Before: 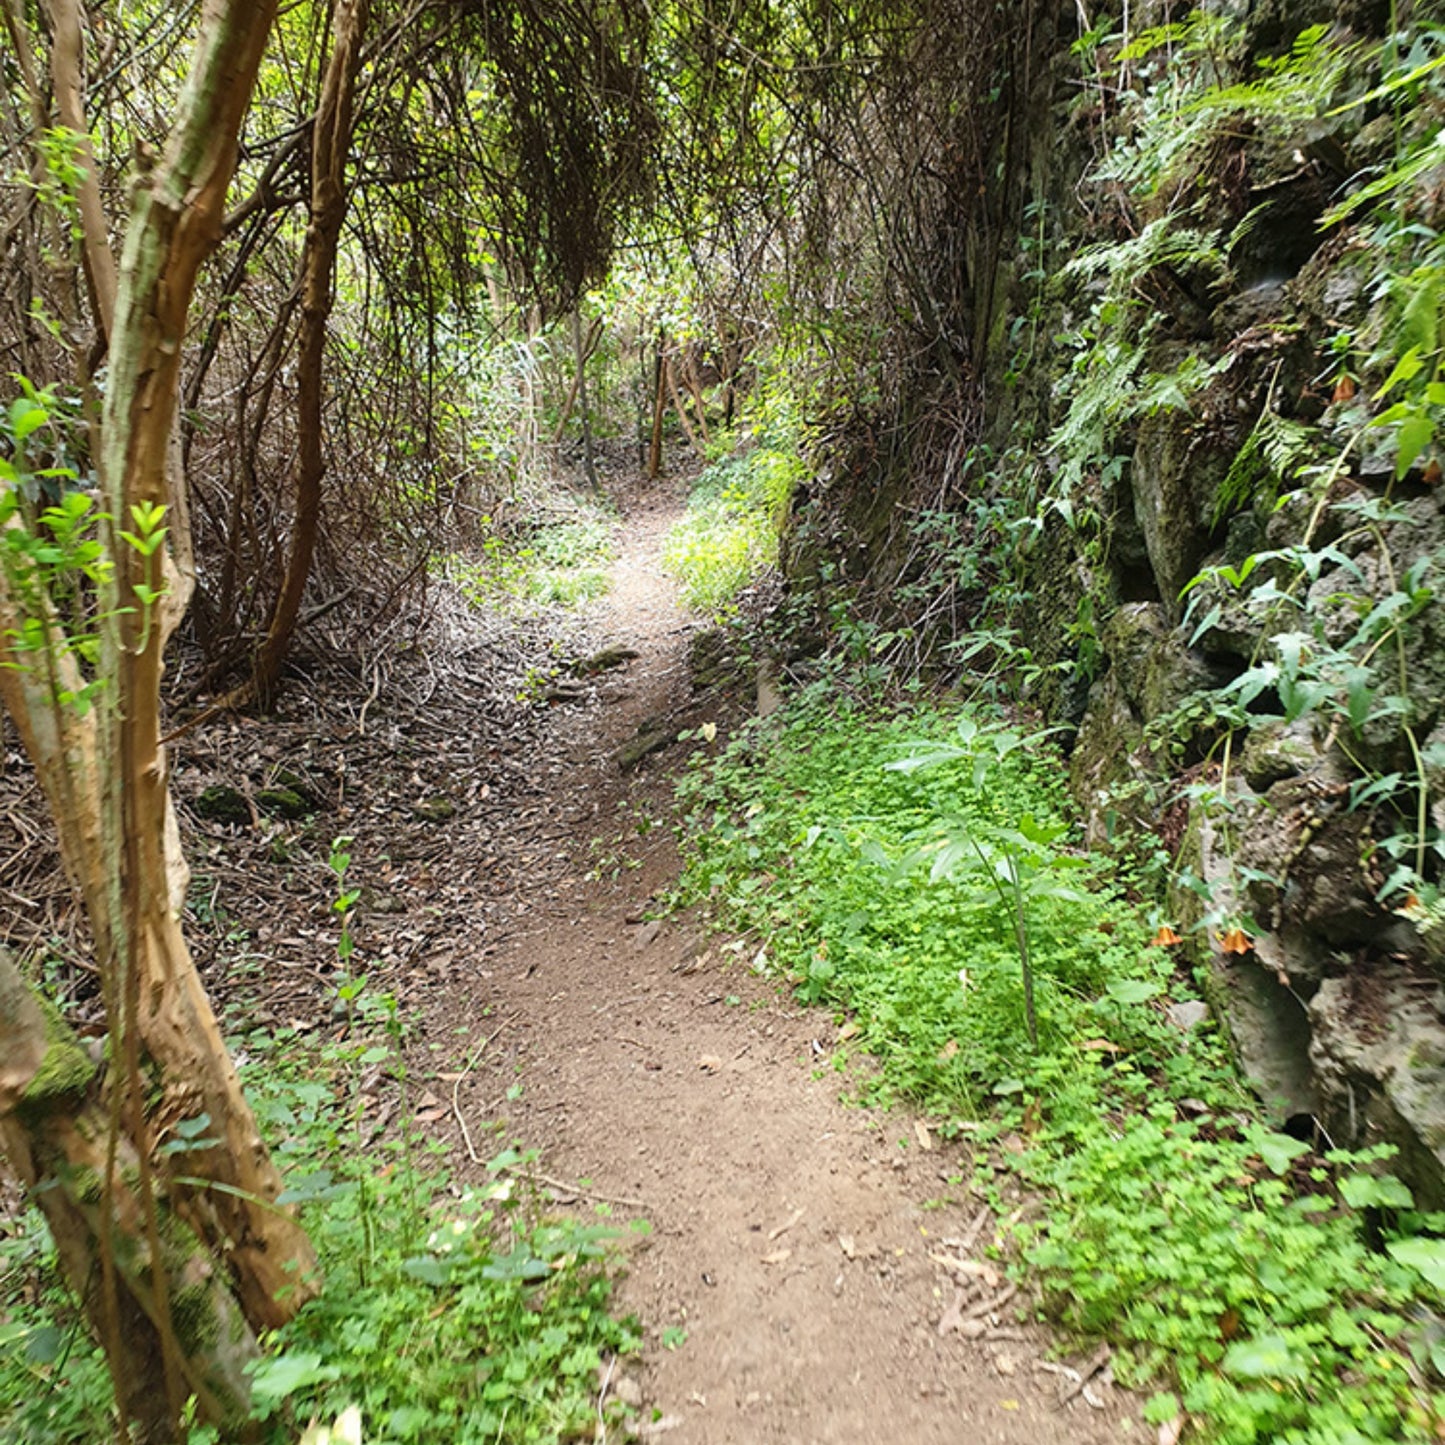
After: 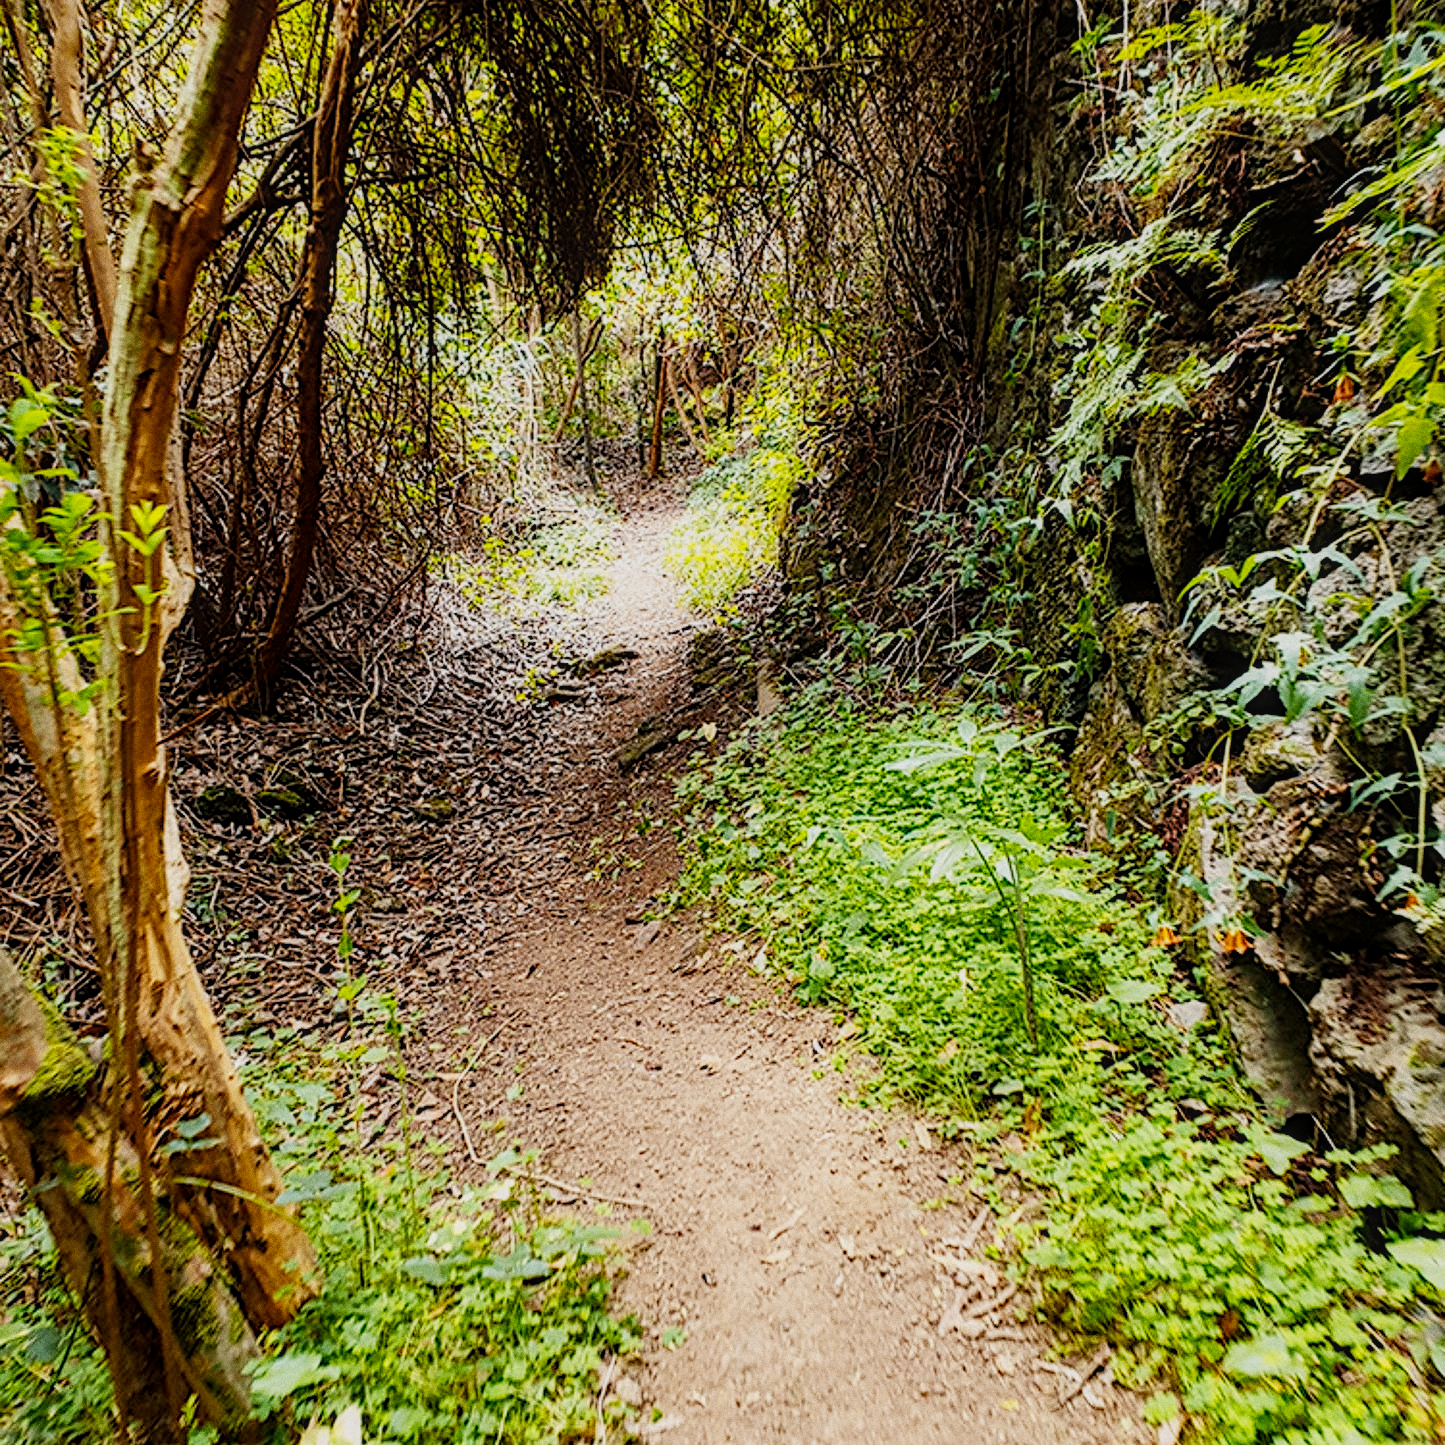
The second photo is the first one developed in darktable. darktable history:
diffuse or sharpen "_builtin_sharpen demosaicing | AA filter": edge sensitivity 1, 1st order anisotropy 100%, 2nd order anisotropy 100%, 3rd order anisotropy 100%, 4th order anisotropy 100%, 1st order speed -25%, 2nd order speed -25%, 3rd order speed -25%, 4th order speed -25%
diffuse or sharpen "bloom 10%": radius span 32, 1st order speed 50%, 2nd order speed 50%, 3rd order speed 50%, 4th order speed 50% | blend: blend mode normal, opacity 10%; mask: uniform (no mask)
grain "film": coarseness 0.09 ISO
color balance rgb: shadows lift › chroma 2%, shadows lift › hue 50°, power › hue 60°, highlights gain › chroma 1%, highlights gain › hue 60°, global offset › luminance 0.25%, global vibrance 30%
sigmoid: contrast 1.8, skew -0.2, preserve hue 0%, red attenuation 0.1, red rotation 0.035, green attenuation 0.1, green rotation -0.017, blue attenuation 0.15, blue rotation -0.052, base primaries Rec2020
color equalizer: saturation › orange 1.04, saturation › green 0.92, saturation › blue 1.05, hue › red 2.4, hue › yellow -4.8, hue › green 2.4, brightness › red 0.927, brightness › orange 1.04, brightness › yellow 1.04, brightness › green 0.9, brightness › cyan 0.953, brightness › blue 0.92, brightness › lavender 0.98, brightness › magenta 0.98 | blend: blend mode normal, opacity 100%; mask: uniform (no mask)
rgb primaries: red hue 0.035, red purity 1.1, green hue 0.017, blue hue -0.087, blue purity 1.1
local contrast: on, module defaults
contrast equalizer: y [[0.5, 0.486, 0.447, 0.446, 0.489, 0.5], [0.5 ×6], [0.5 ×6], [0 ×6], [0 ×6]]
